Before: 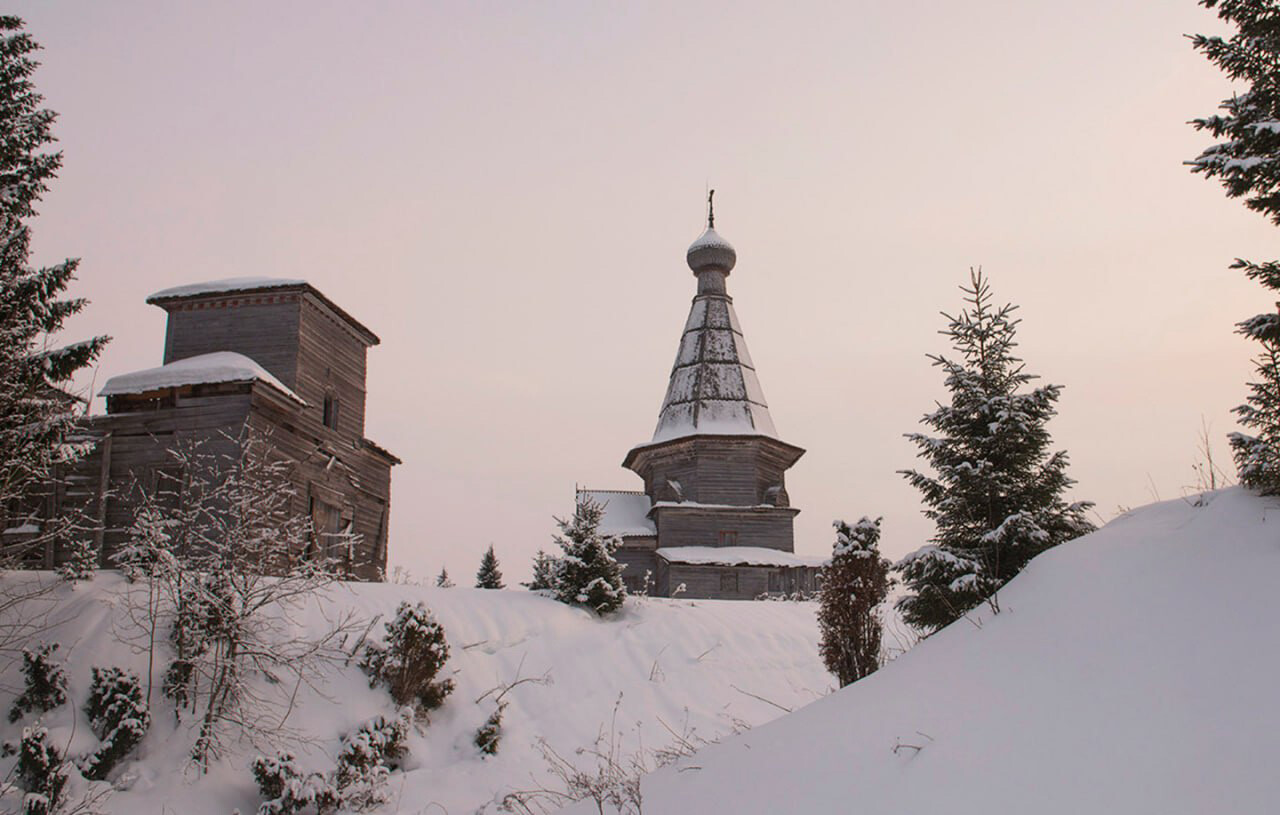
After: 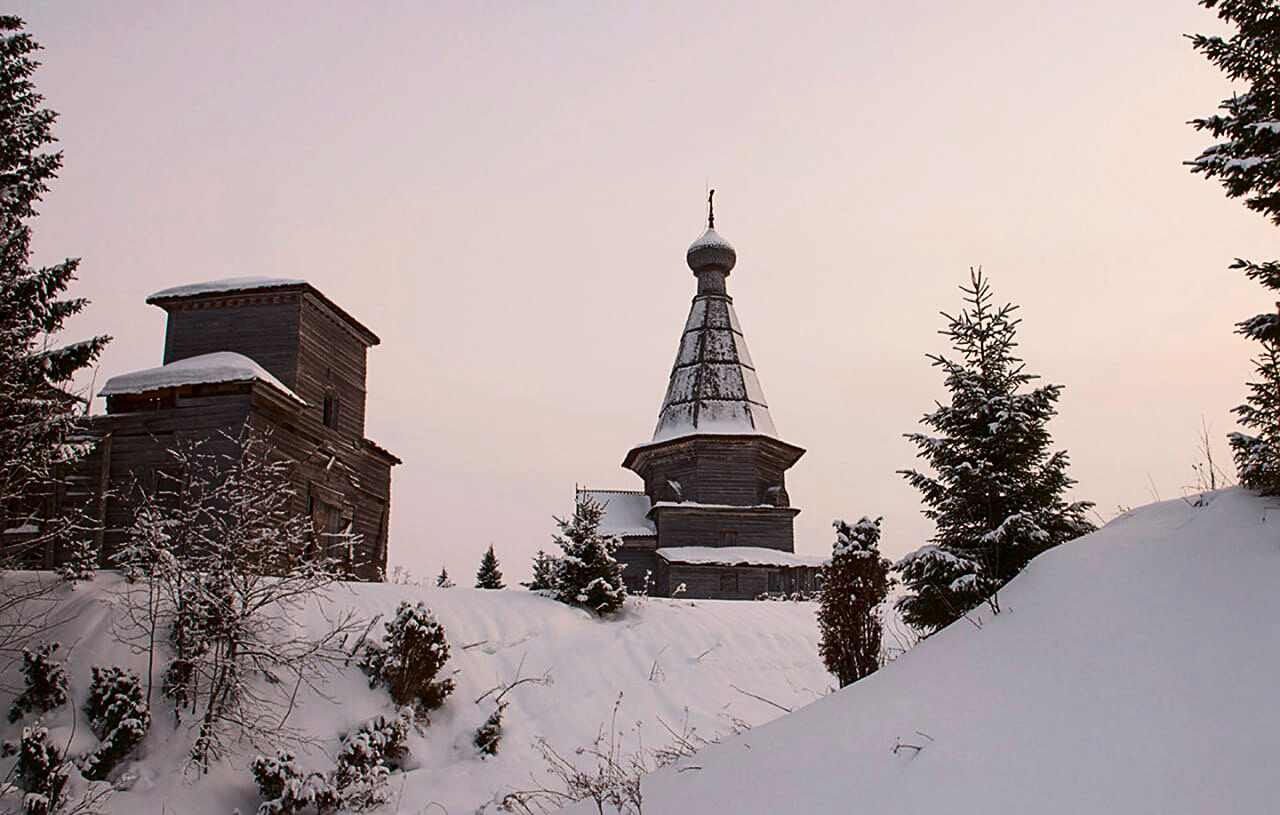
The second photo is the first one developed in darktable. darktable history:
contrast brightness saturation: contrast 0.2, brightness -0.11, saturation 0.1
sharpen: on, module defaults
